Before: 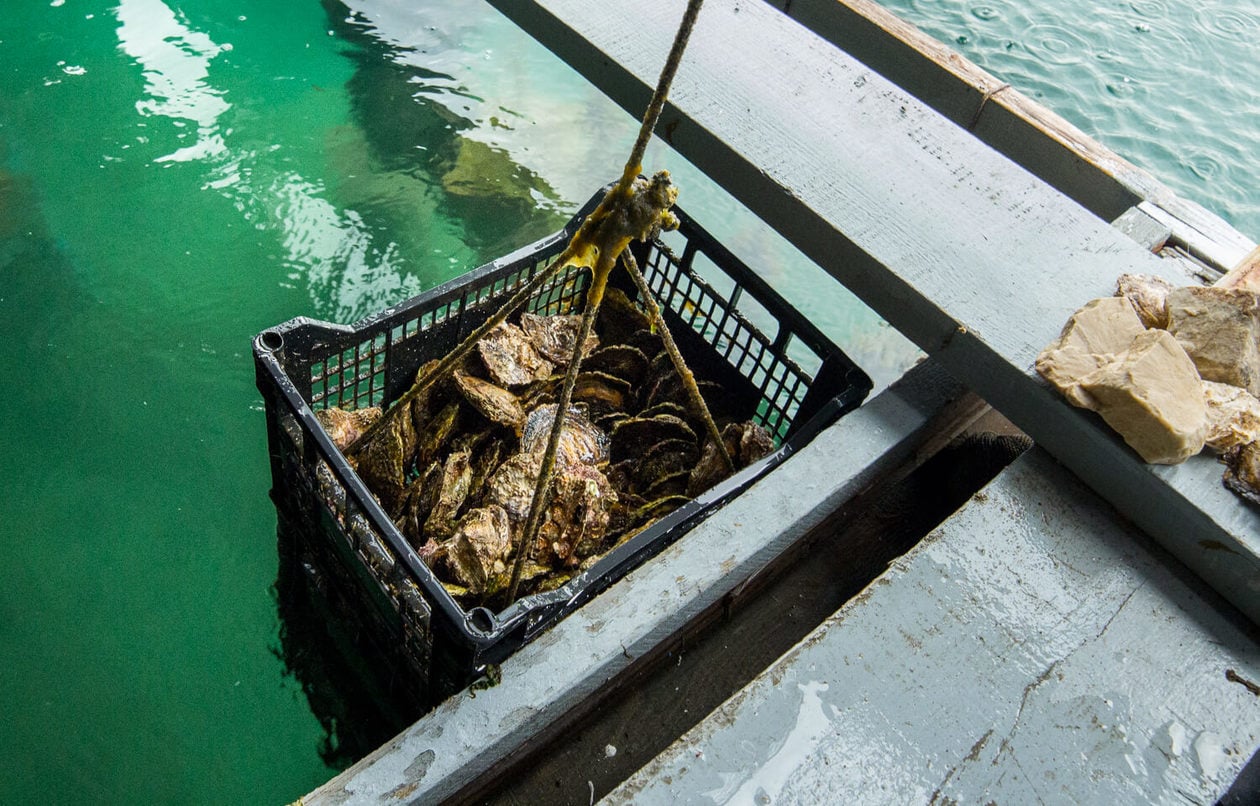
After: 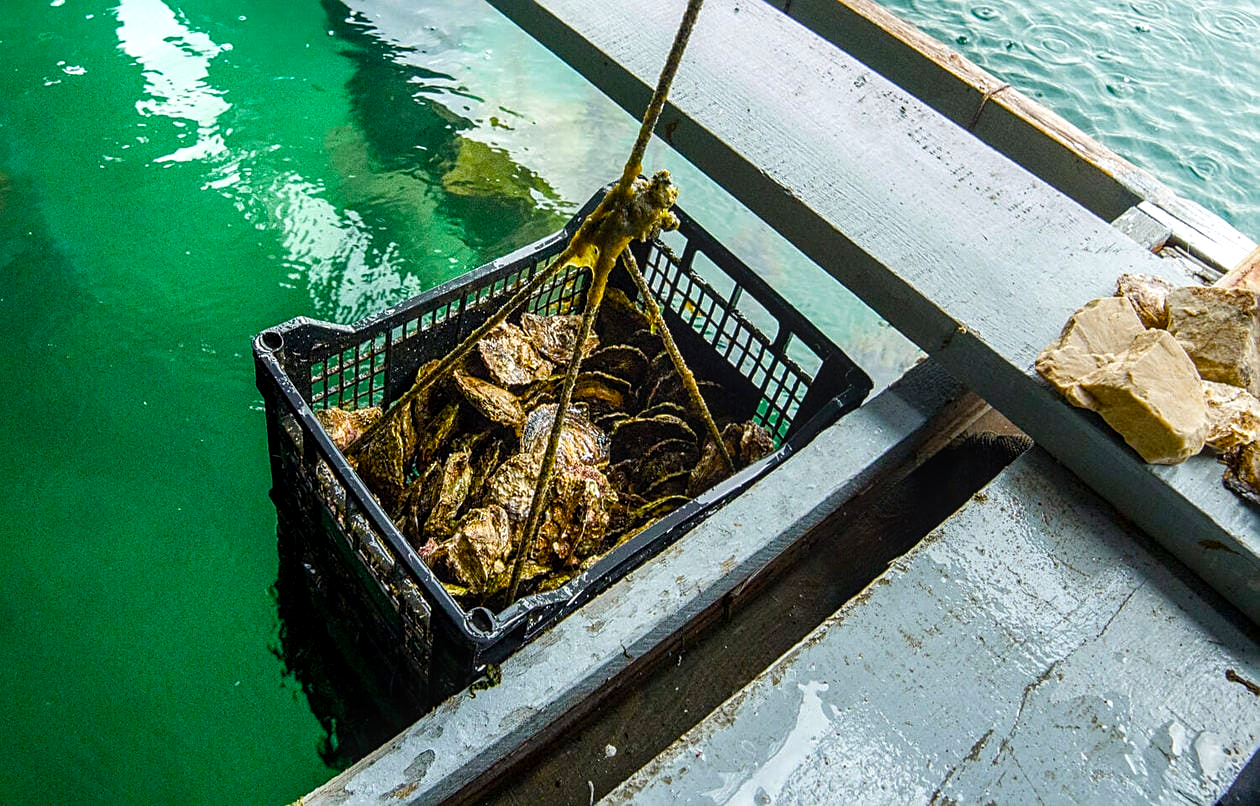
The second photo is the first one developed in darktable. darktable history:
local contrast: on, module defaults
sharpen: on, module defaults
color balance rgb: highlights gain › luminance 14.646%, perceptual saturation grading › global saturation 20%, perceptual saturation grading › highlights -14.19%, perceptual saturation grading › shadows 49.682%, global vibrance 19.737%
